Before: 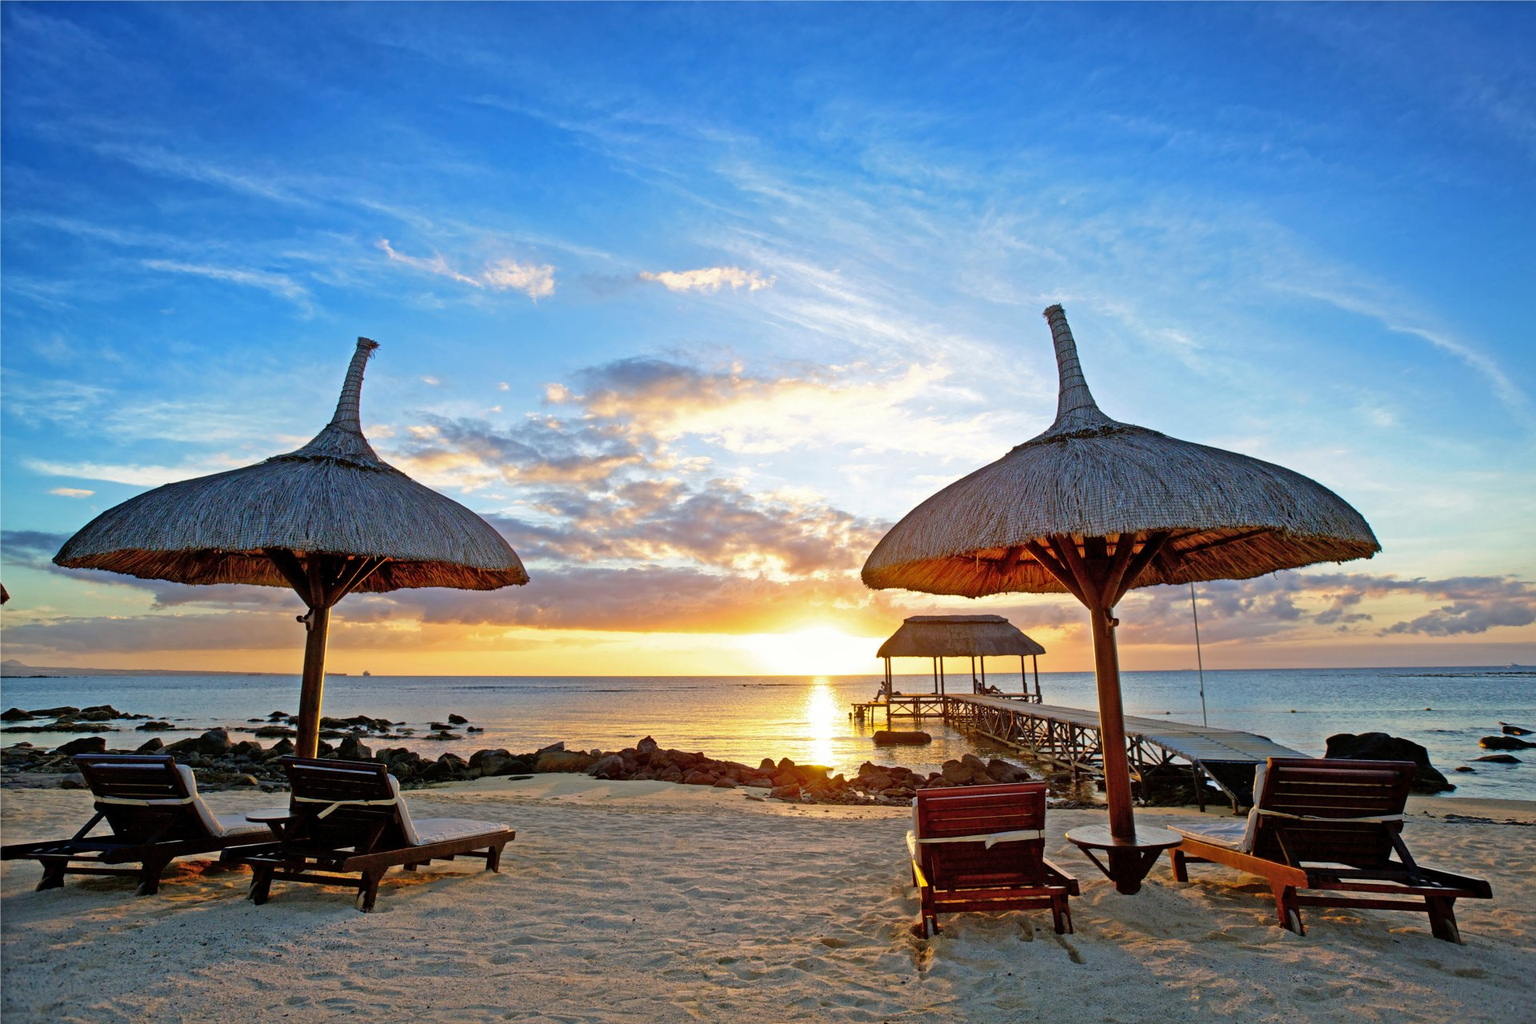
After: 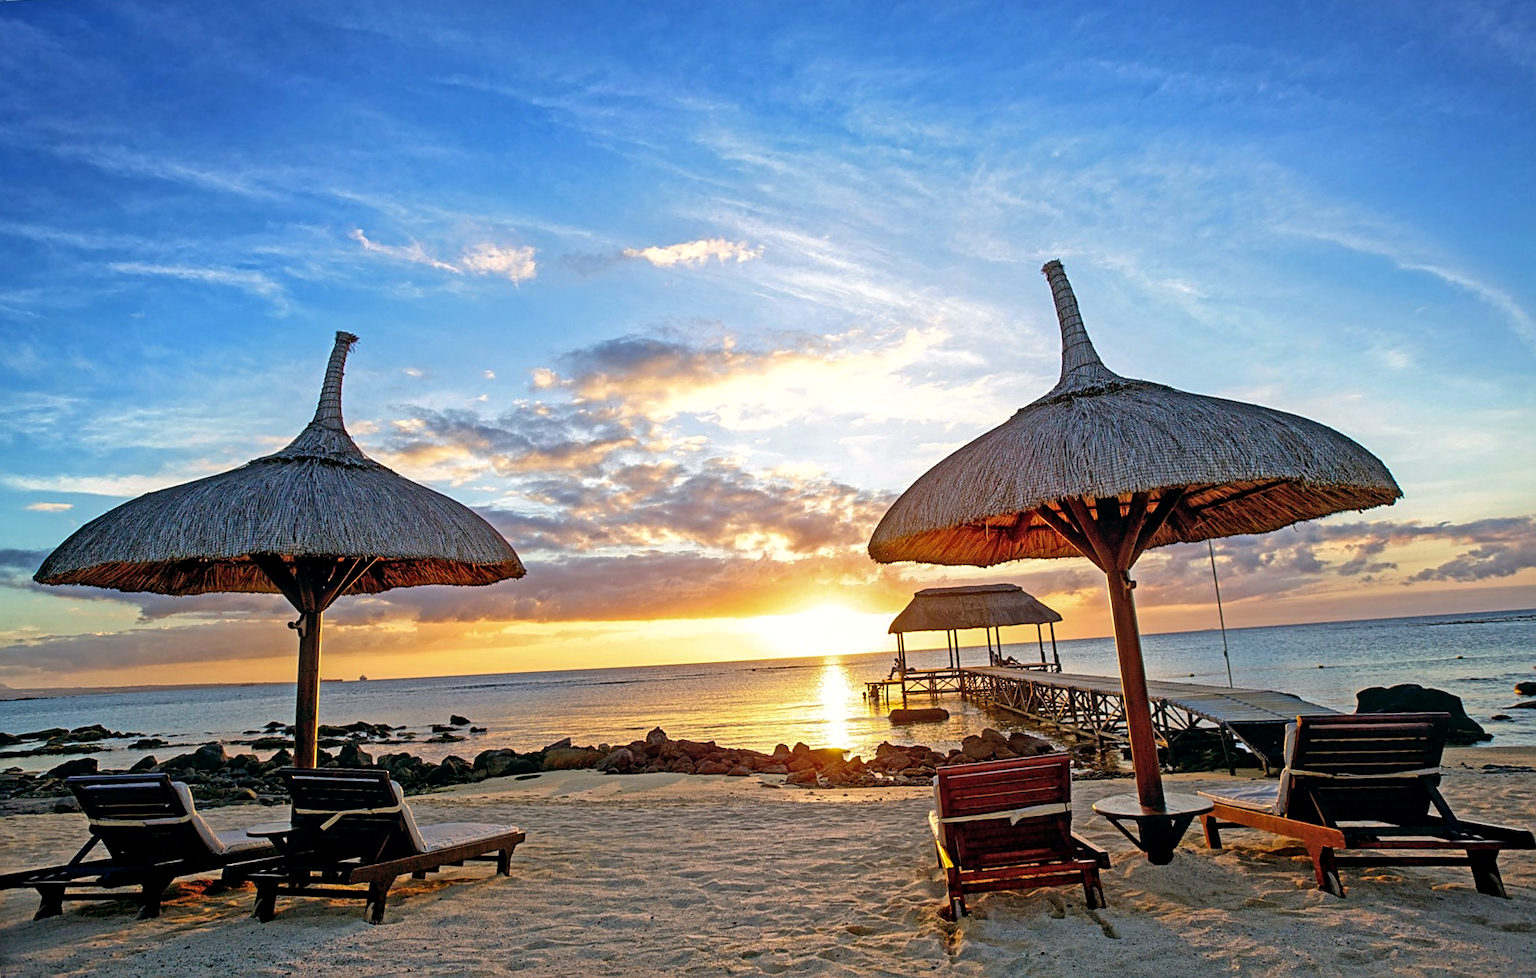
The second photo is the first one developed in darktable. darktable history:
color balance: lift [1, 0.998, 1.001, 1.002], gamma [1, 1.02, 1, 0.98], gain [1, 1.02, 1.003, 0.98]
local contrast: on, module defaults
rotate and perspective: rotation -3°, crop left 0.031, crop right 0.968, crop top 0.07, crop bottom 0.93
sharpen: on, module defaults
